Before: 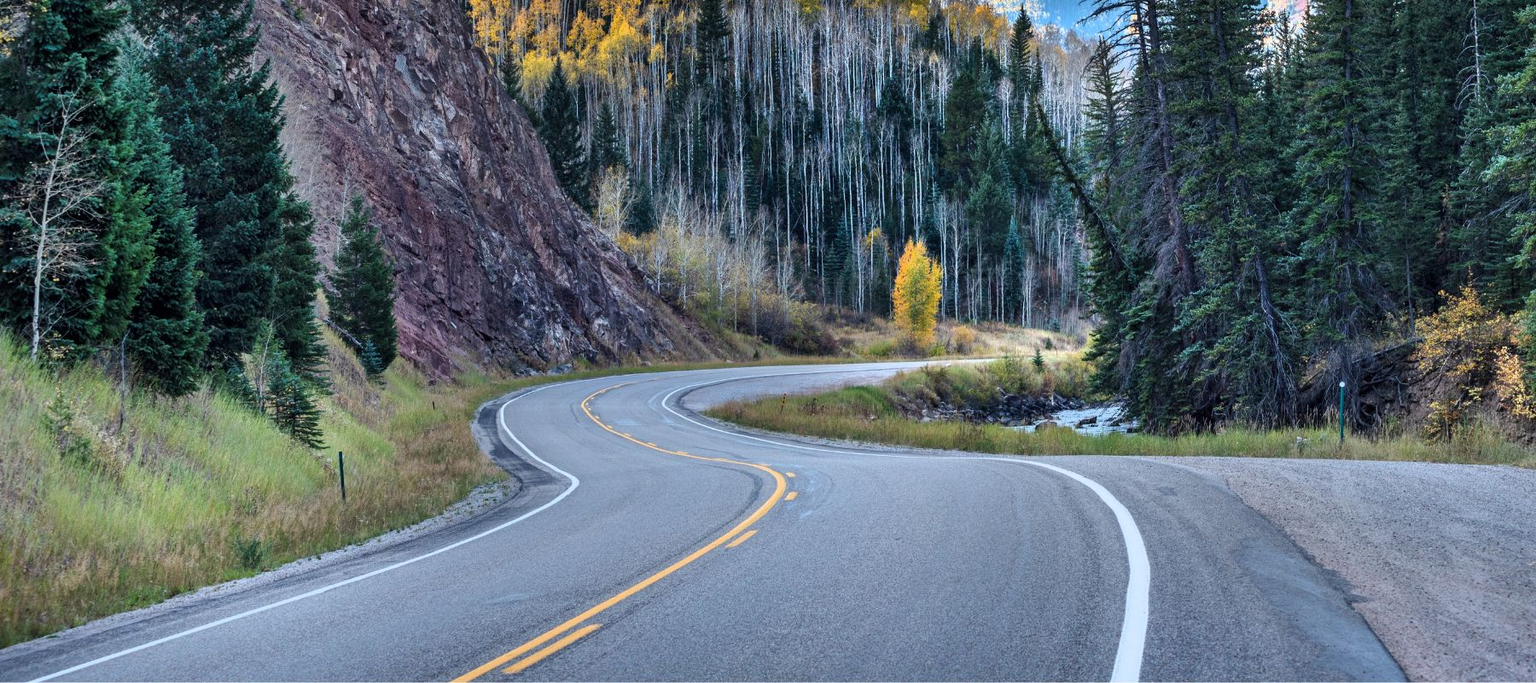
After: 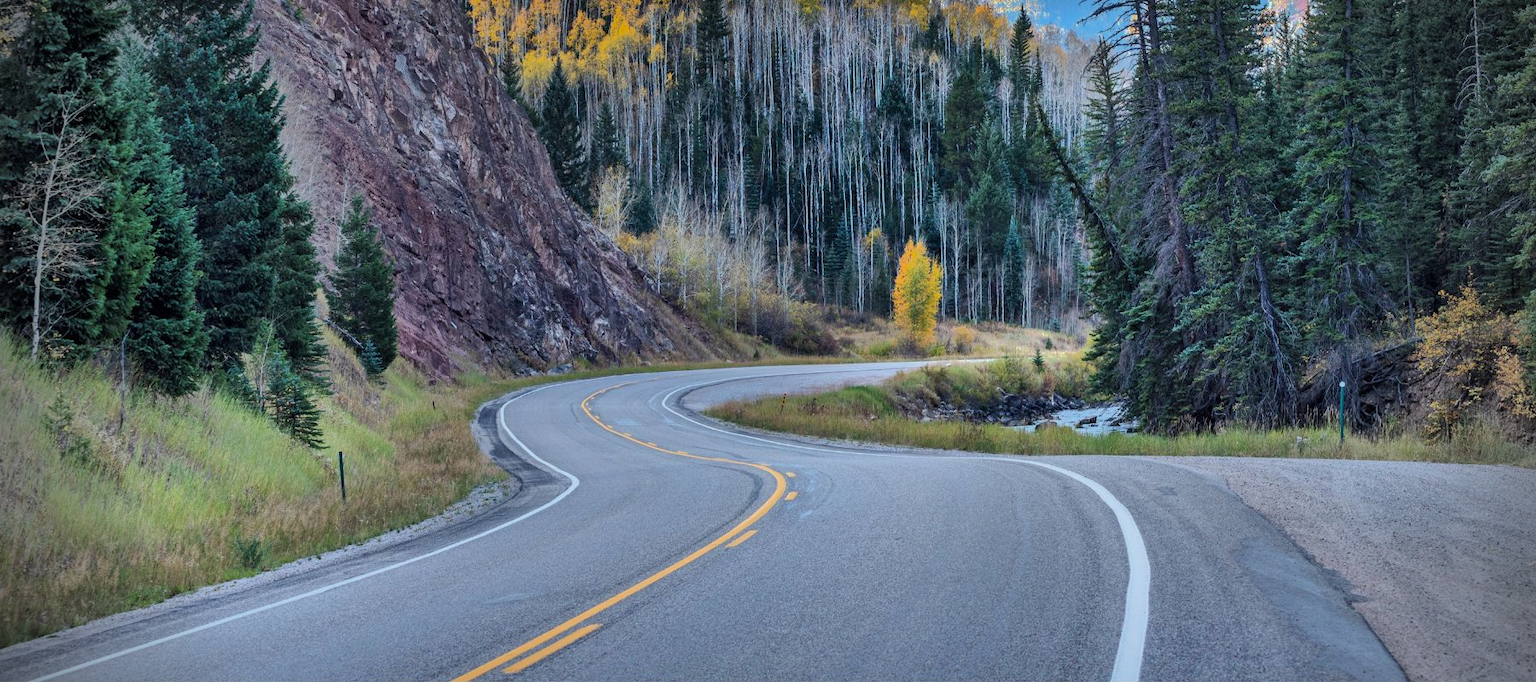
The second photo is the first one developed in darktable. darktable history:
shadows and highlights: shadows 38.43, highlights -74.54
vignetting: fall-off radius 31.48%, brightness -0.472
color correction: saturation 0.99
